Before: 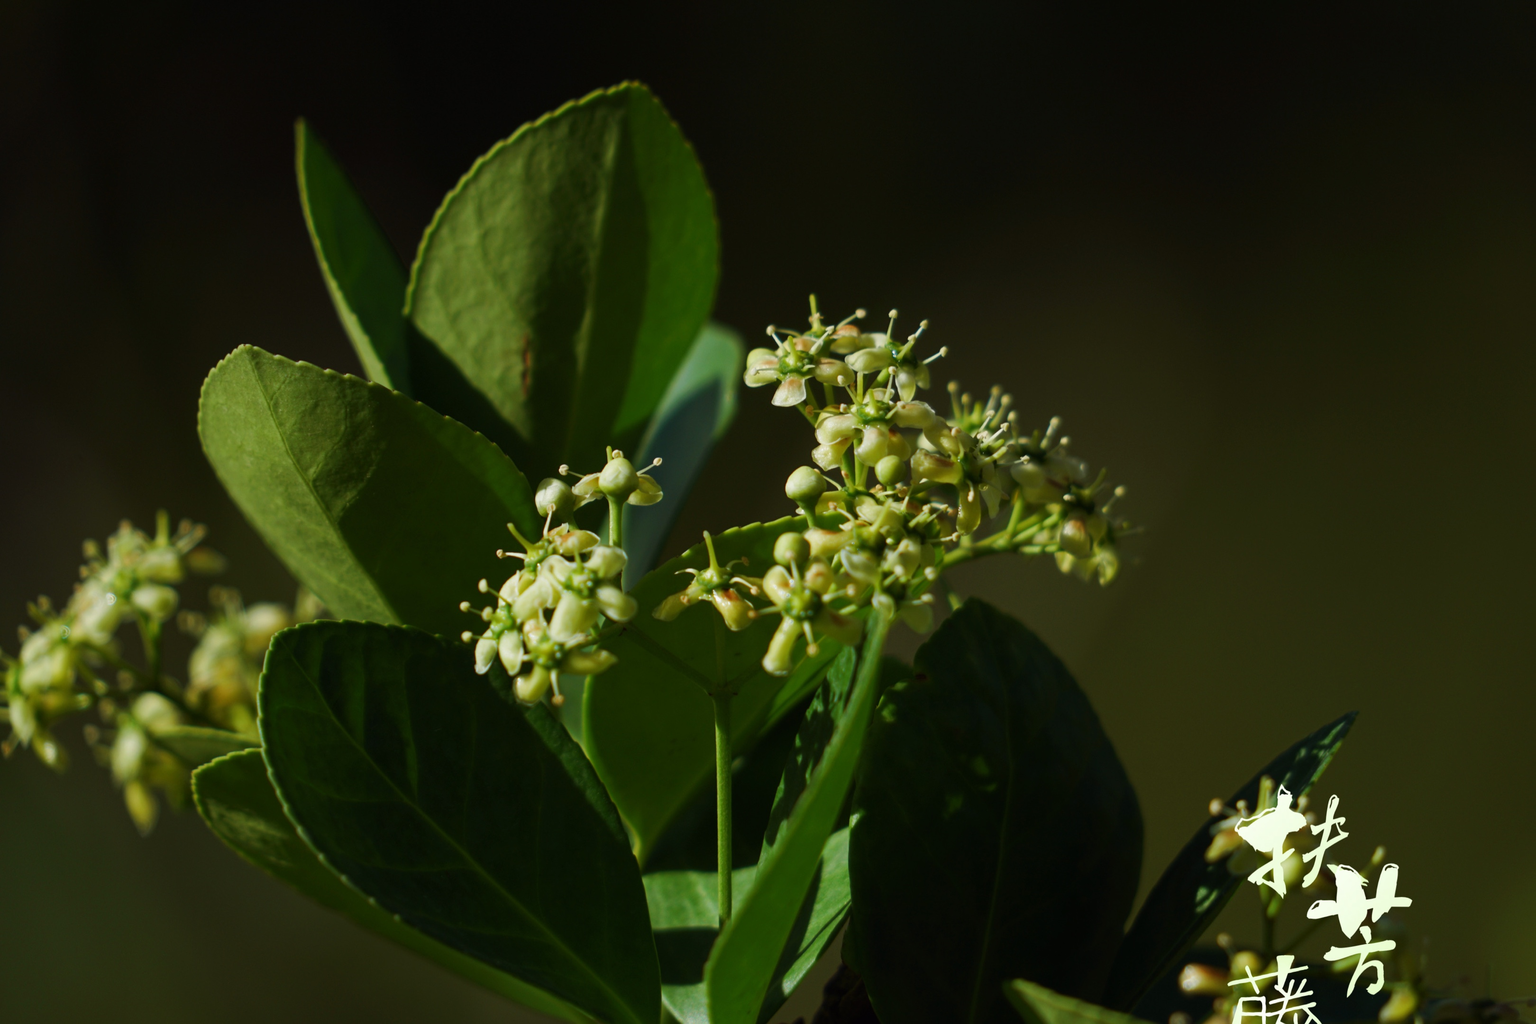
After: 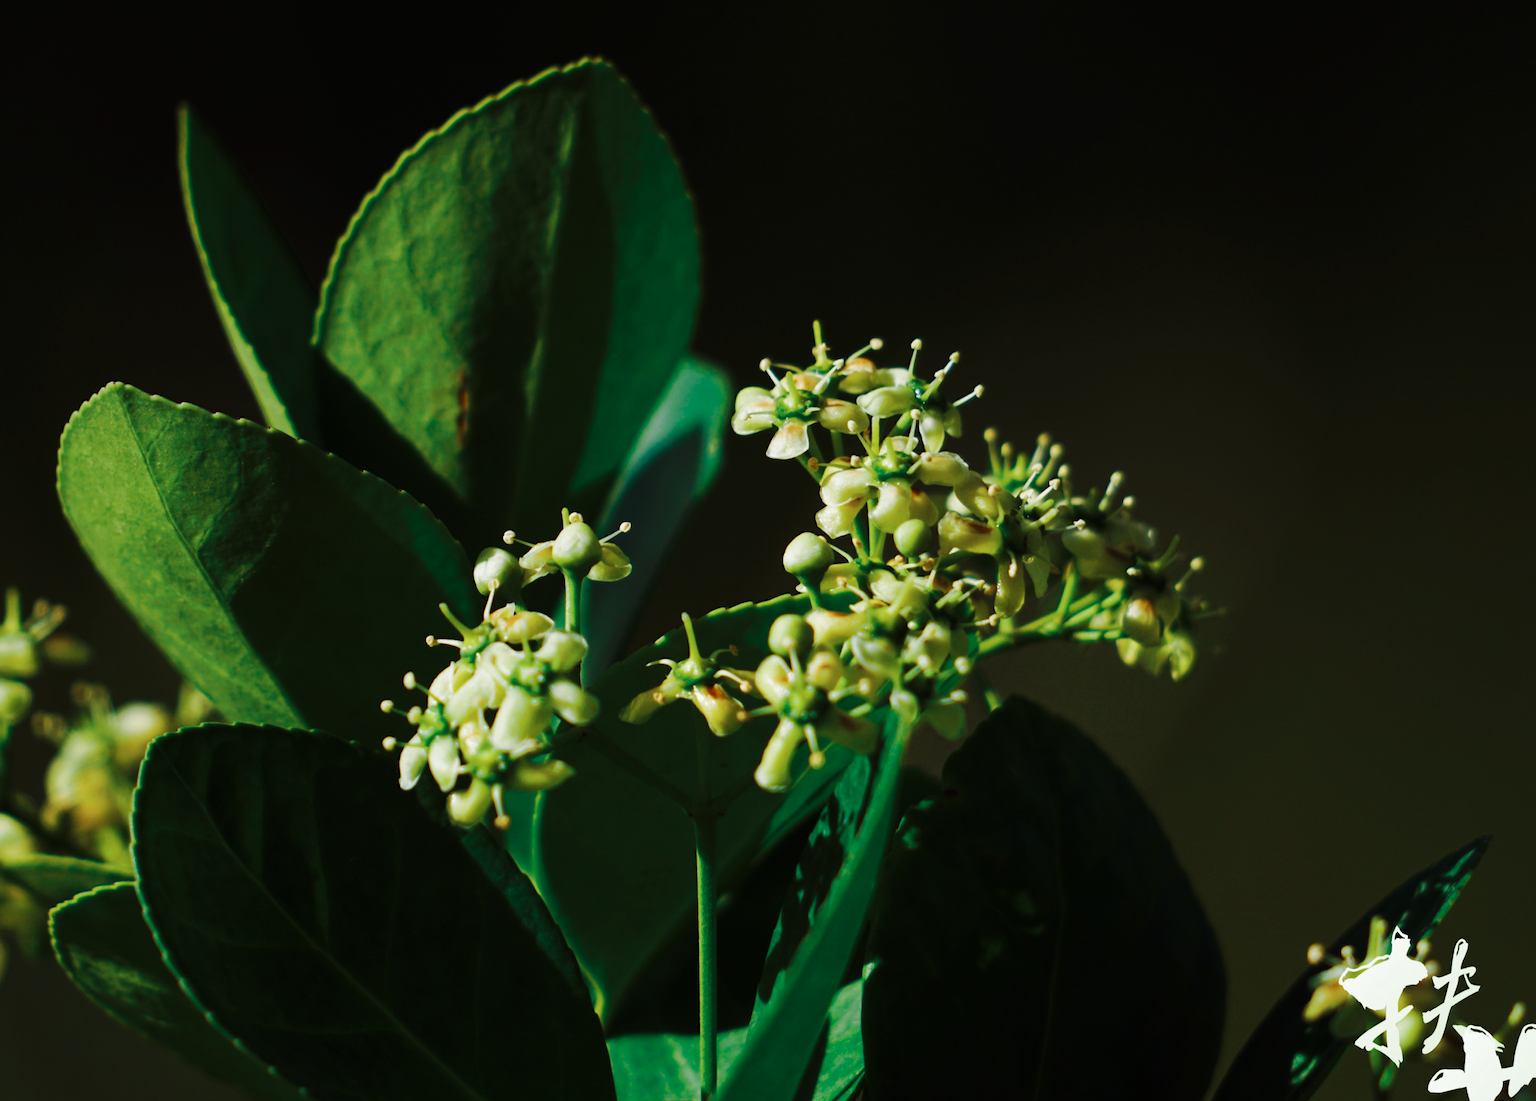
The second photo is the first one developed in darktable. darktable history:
base curve: curves: ch0 [(0, 0) (0.036, 0.025) (0.121, 0.166) (0.206, 0.329) (0.605, 0.79) (1, 1)], preserve colors none
color zones: curves: ch0 [(0, 0.5) (0.125, 0.4) (0.25, 0.5) (0.375, 0.4) (0.5, 0.4) (0.625, 0.35) (0.75, 0.35) (0.875, 0.5)]; ch1 [(0, 0.35) (0.125, 0.45) (0.25, 0.35) (0.375, 0.35) (0.5, 0.35) (0.625, 0.35) (0.75, 0.45) (0.875, 0.35)]; ch2 [(0, 0.6) (0.125, 0.5) (0.25, 0.5) (0.375, 0.6) (0.5, 0.6) (0.625, 0.5) (0.75, 0.5) (0.875, 0.5)]
color balance rgb: perceptual saturation grading › global saturation 10%, global vibrance 20%
crop: left 9.929%, top 3.475%, right 9.188%, bottom 9.529%
white balance: red 0.988, blue 1.017
